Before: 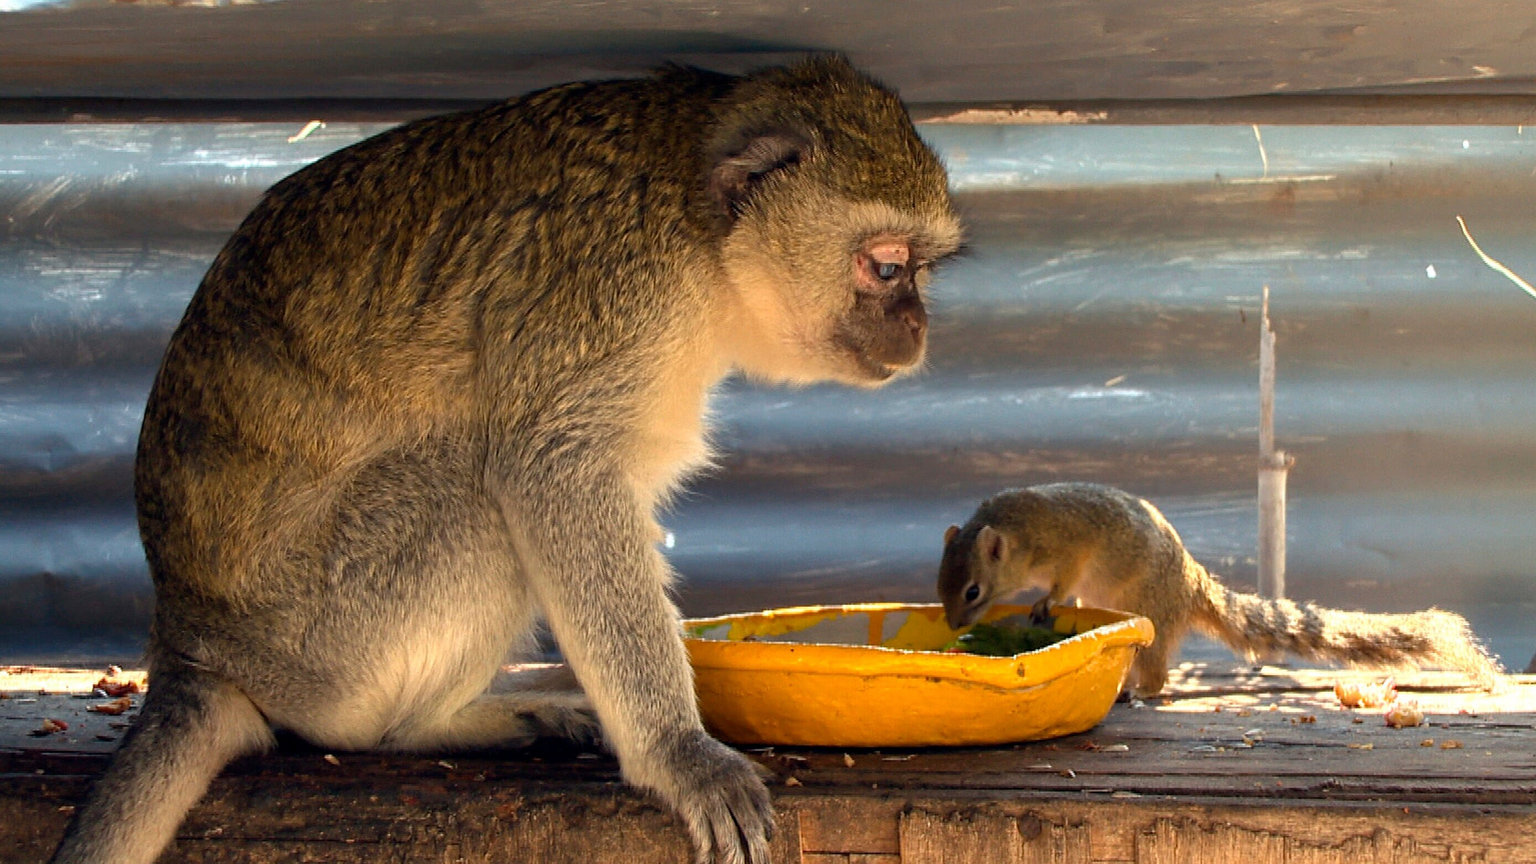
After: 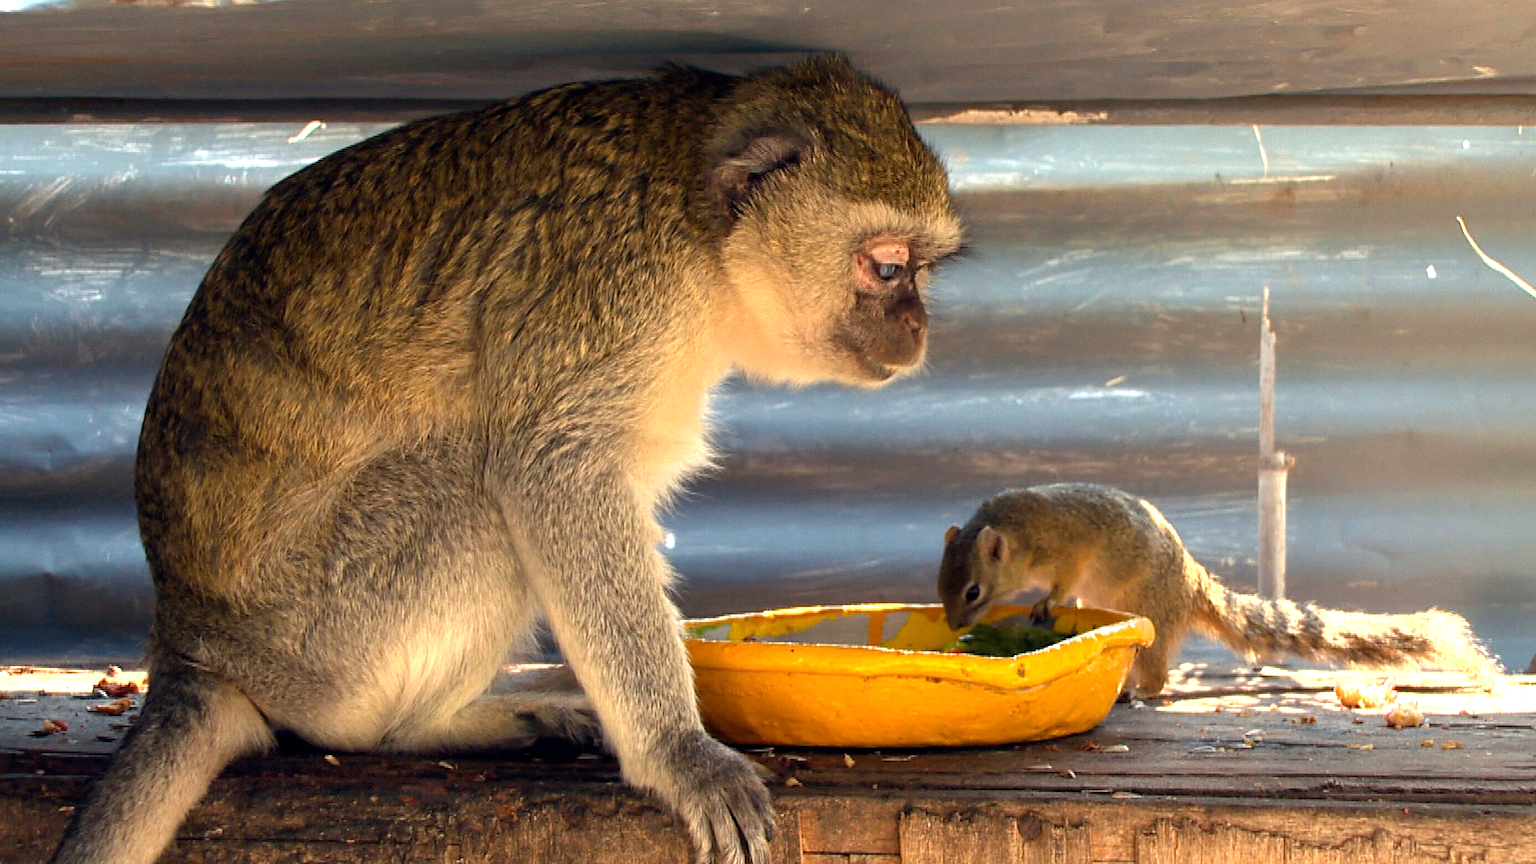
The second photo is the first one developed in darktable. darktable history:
exposure: exposure 0.402 EV, compensate exposure bias true, compensate highlight preservation false
